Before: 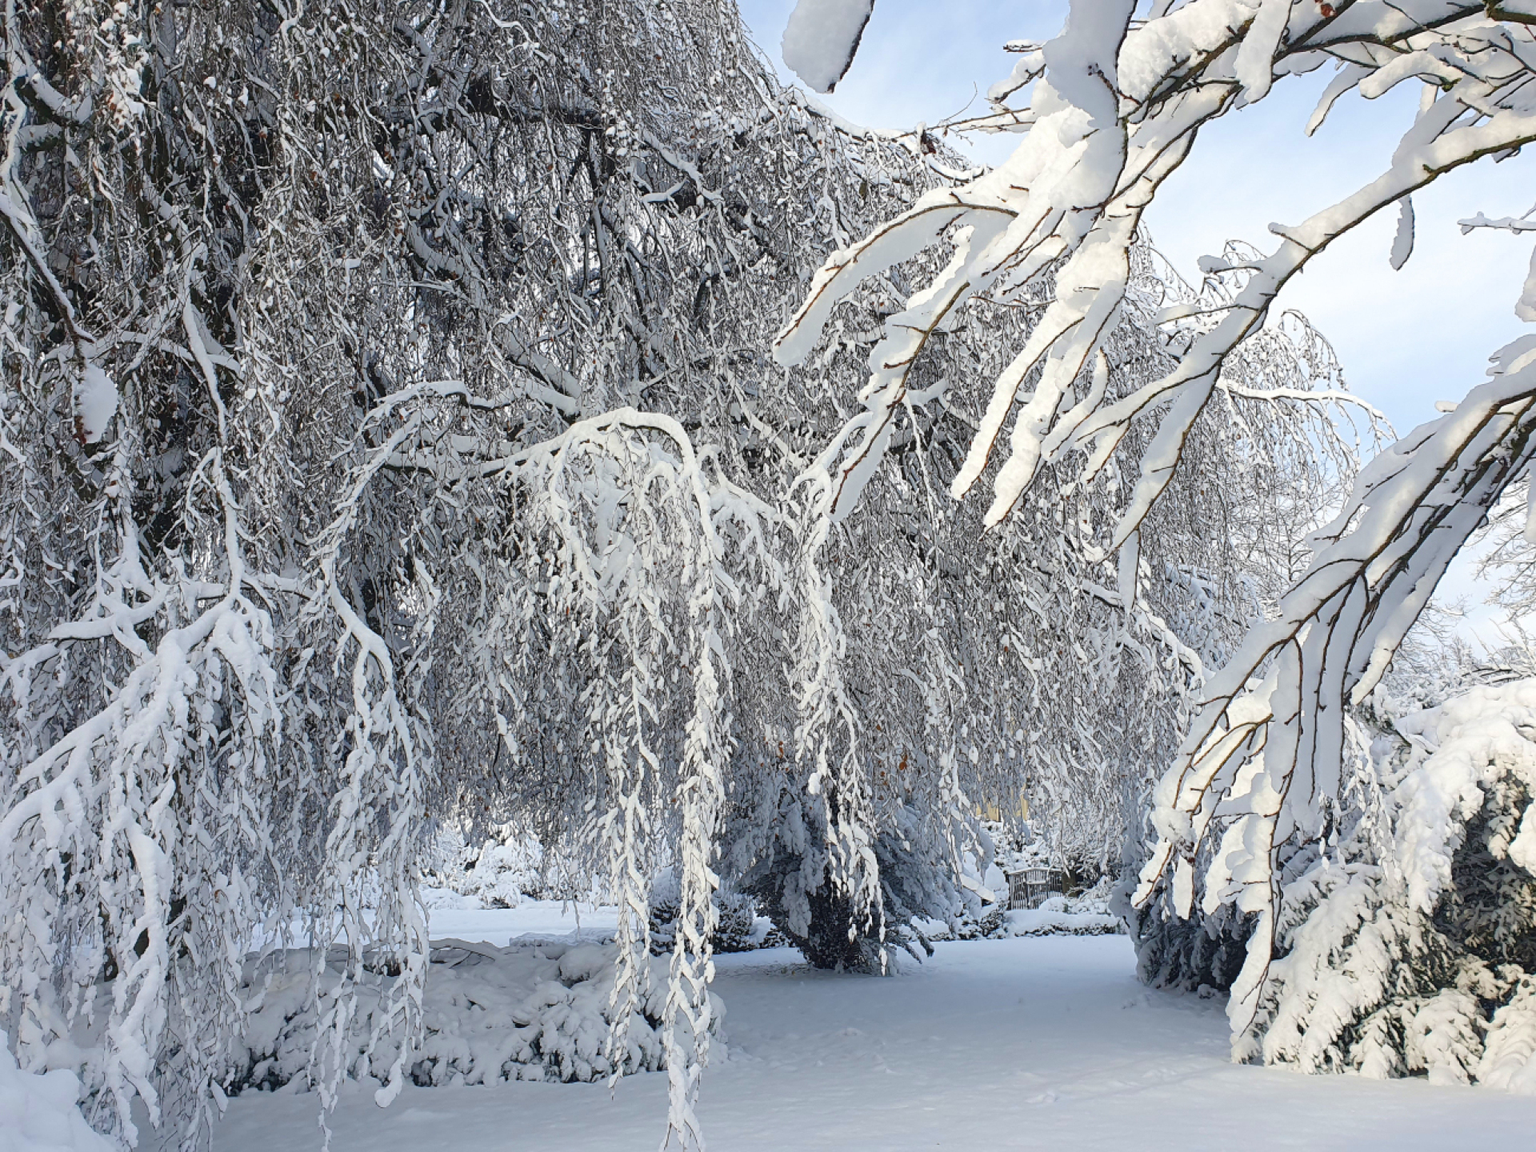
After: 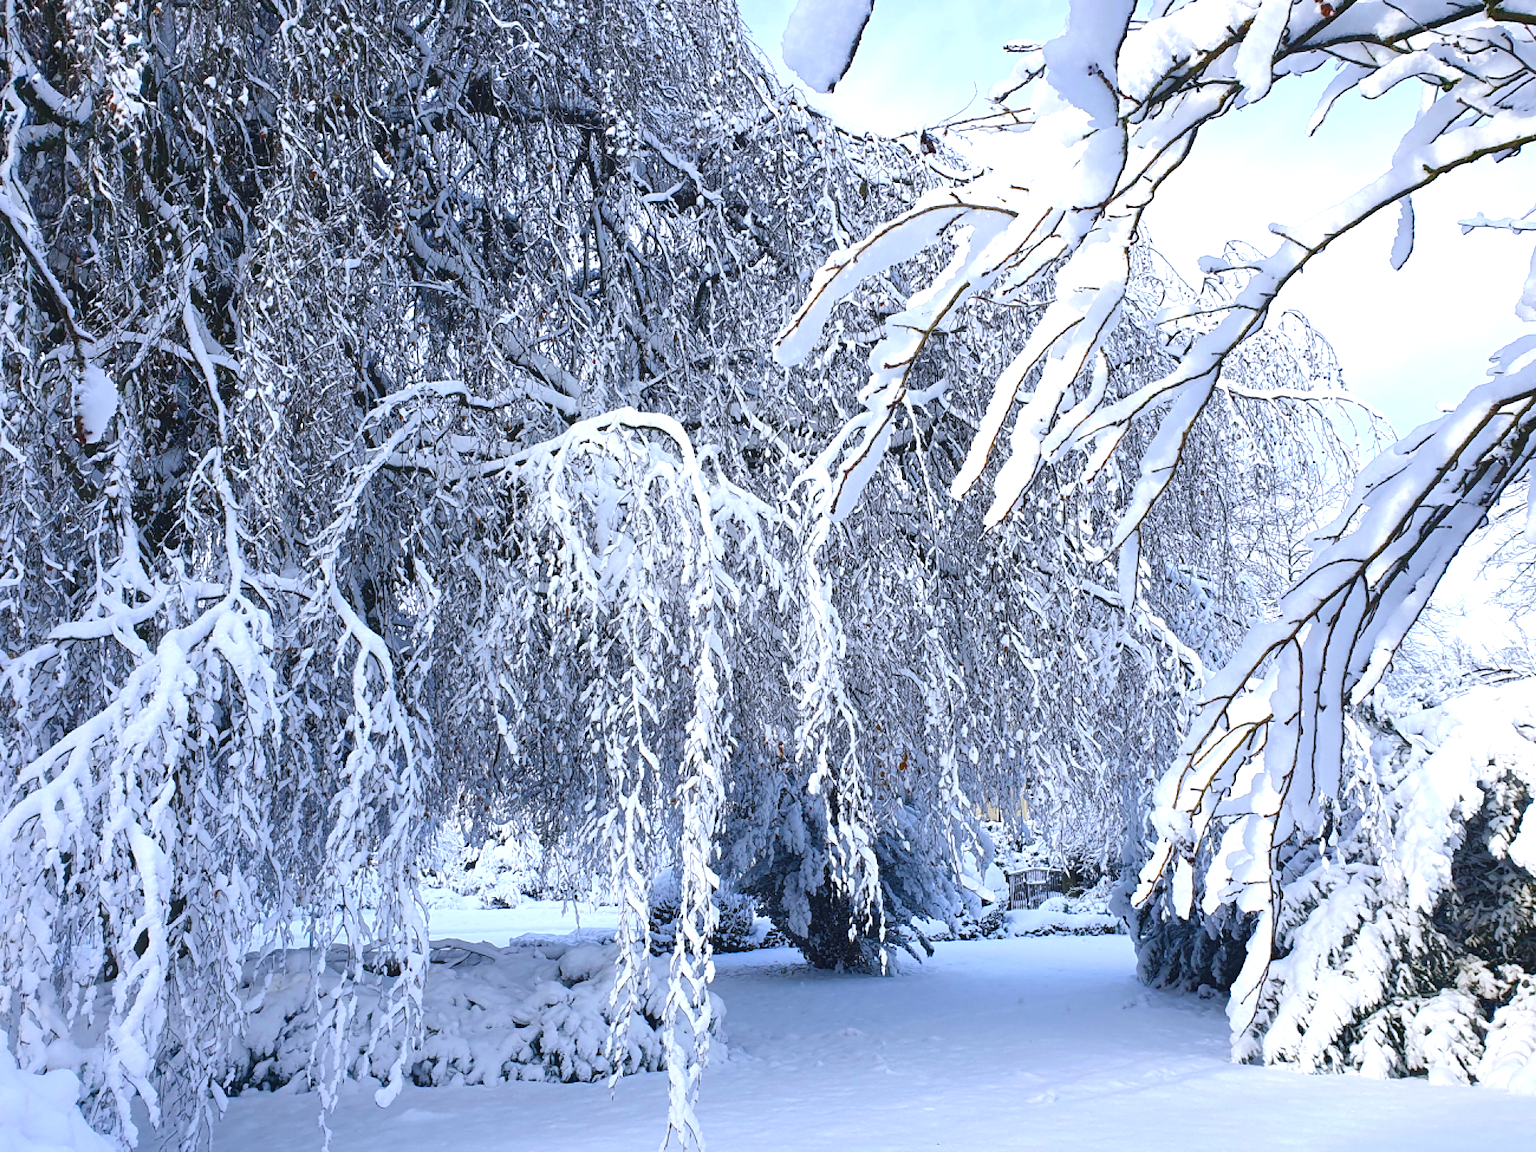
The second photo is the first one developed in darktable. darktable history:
white balance: red 0.948, green 1.02, blue 1.176
color balance rgb: shadows lift › chroma 1%, shadows lift › hue 217.2°, power › hue 310.8°, highlights gain › chroma 1%, highlights gain › hue 54°, global offset › luminance 0.5%, global offset › hue 171.6°, perceptual saturation grading › global saturation 14.09%, perceptual saturation grading › highlights -25%, perceptual saturation grading › shadows 30%, perceptual brilliance grading › highlights 13.42%, perceptual brilliance grading › mid-tones 8.05%, perceptual brilliance grading › shadows -17.45%, global vibrance 25%
